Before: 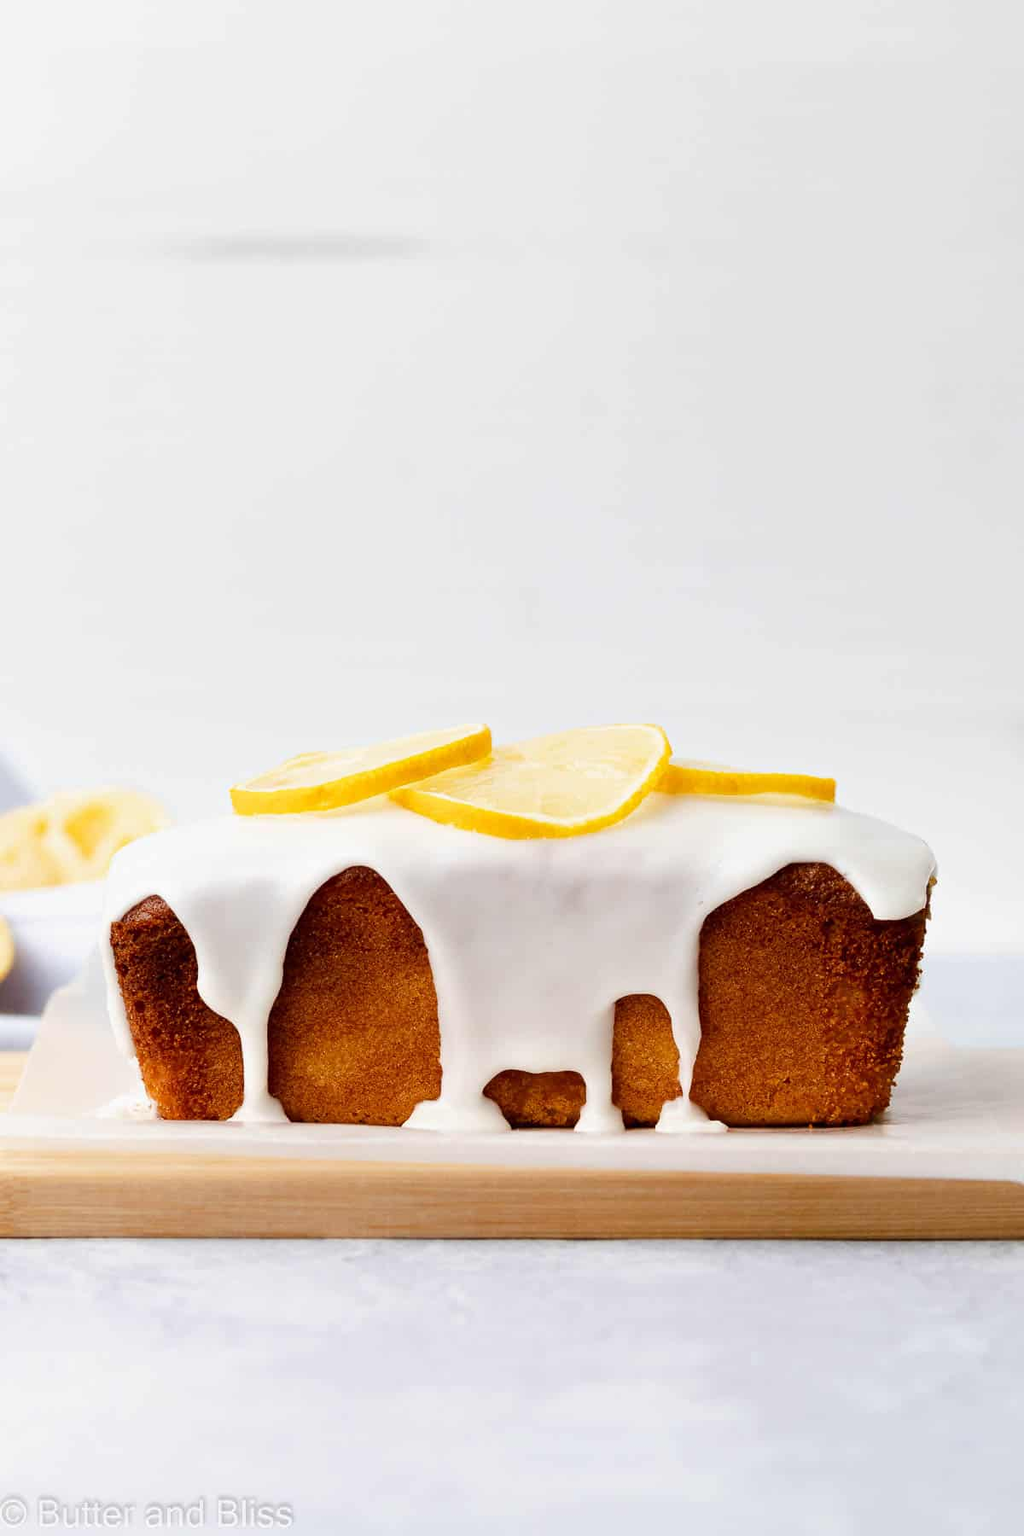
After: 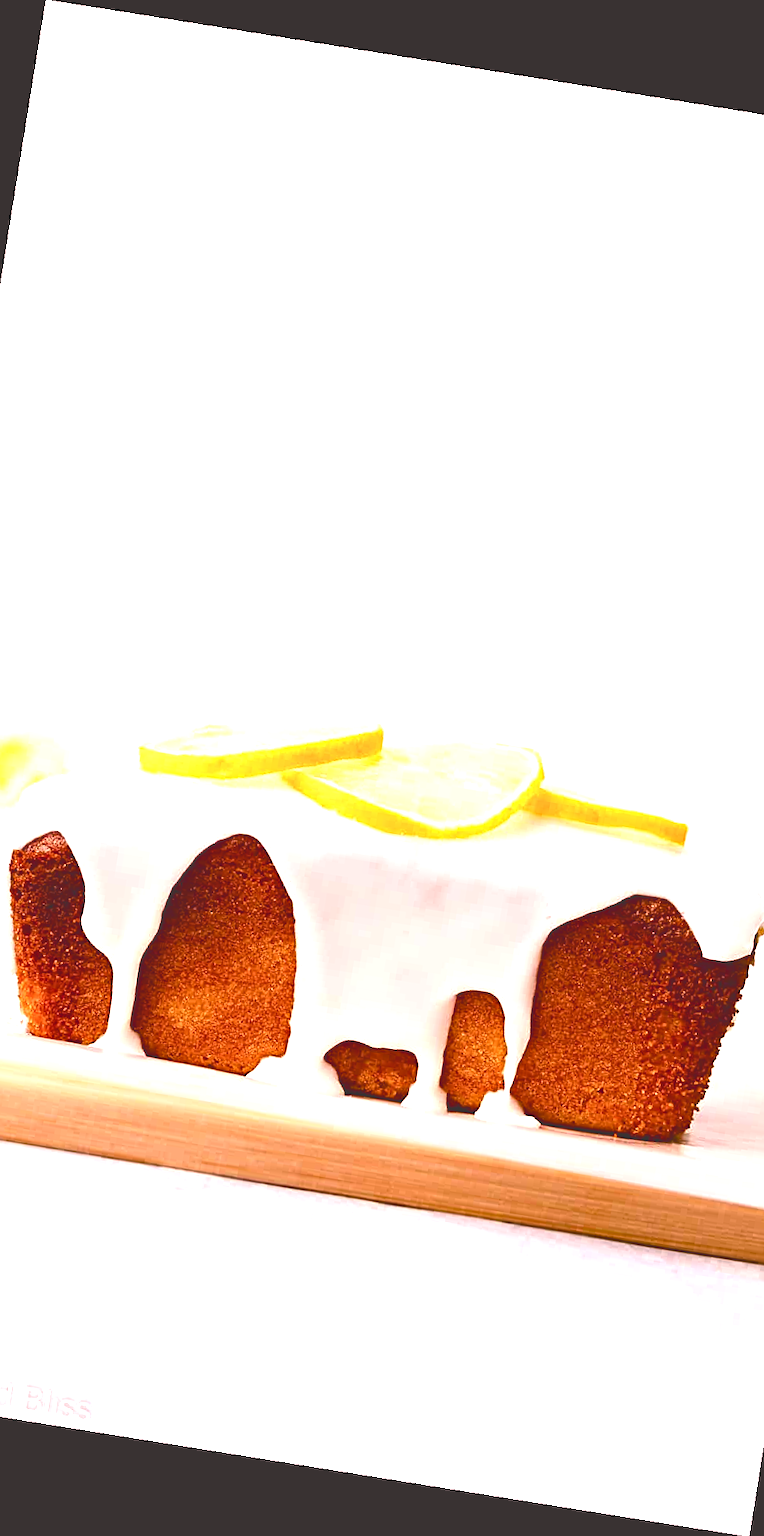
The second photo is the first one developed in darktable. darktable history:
color correction: highlights a* 14.52, highlights b* 4.84
rotate and perspective: rotation 9.12°, automatic cropping off
exposure: exposure 0.657 EV, compensate highlight preservation false
color balance rgb: shadows lift › chroma 1%, shadows lift › hue 28.8°, power › hue 60°, highlights gain › chroma 1%, highlights gain › hue 60°, global offset › luminance 0.25%, perceptual saturation grading › highlights -20%, perceptual saturation grading › shadows 20%, perceptual brilliance grading › highlights 10%, perceptual brilliance grading › shadows -5%, global vibrance 19.67%
tone curve: curves: ch0 [(0, 0.211) (0.15, 0.25) (1, 0.953)], color space Lab, independent channels, preserve colors none
crop: left 15.419%, right 17.914%
haze removal: compatibility mode true, adaptive false
sharpen: radius 3.119
